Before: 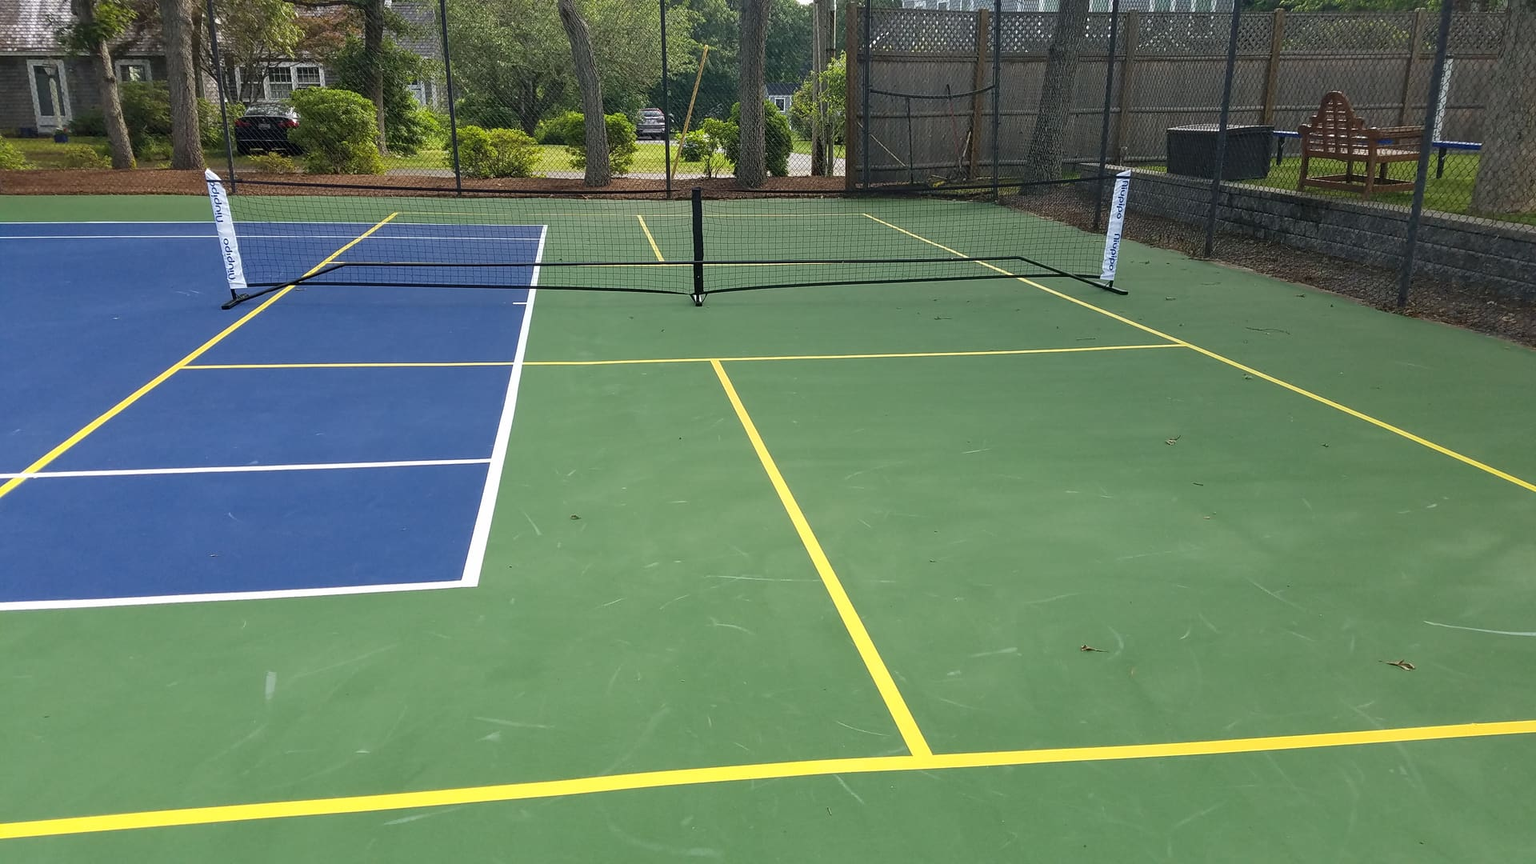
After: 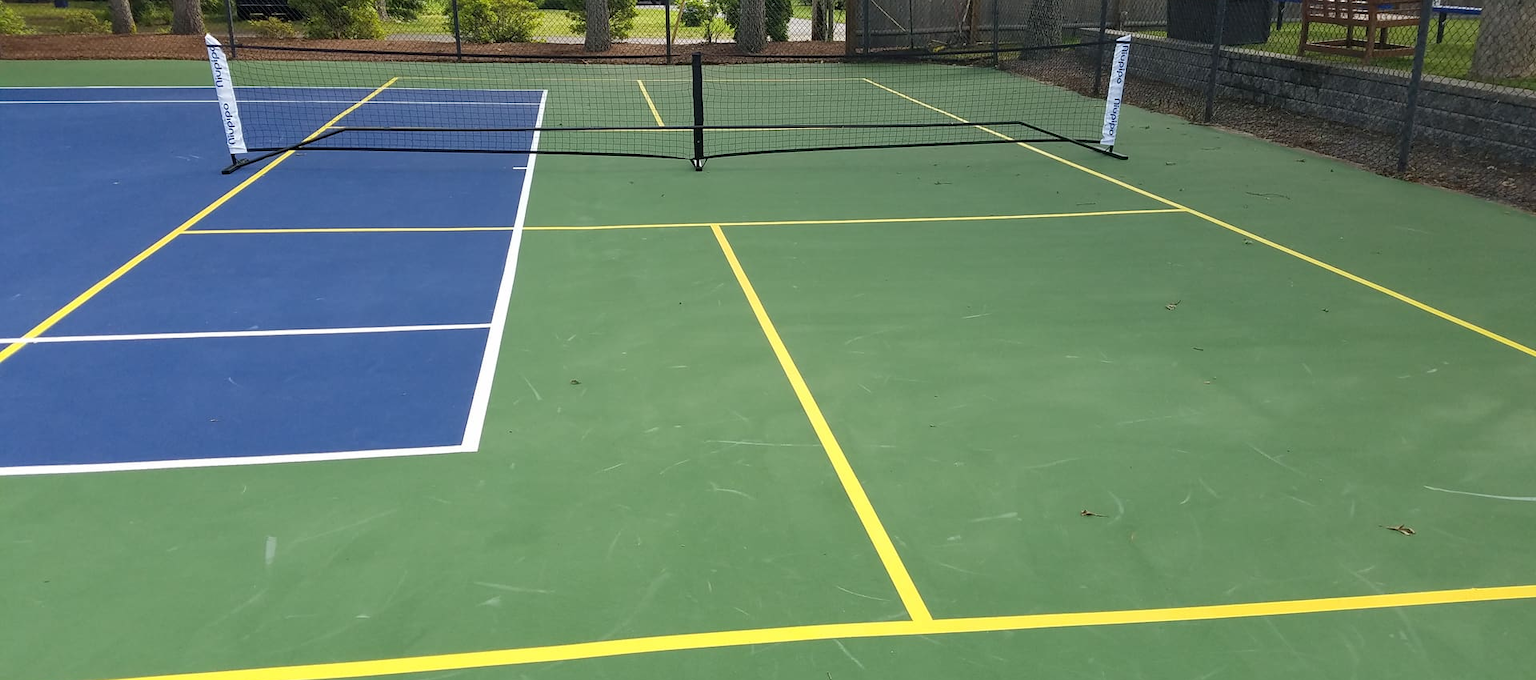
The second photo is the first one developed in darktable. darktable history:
crop and rotate: top 15.737%, bottom 5.418%
